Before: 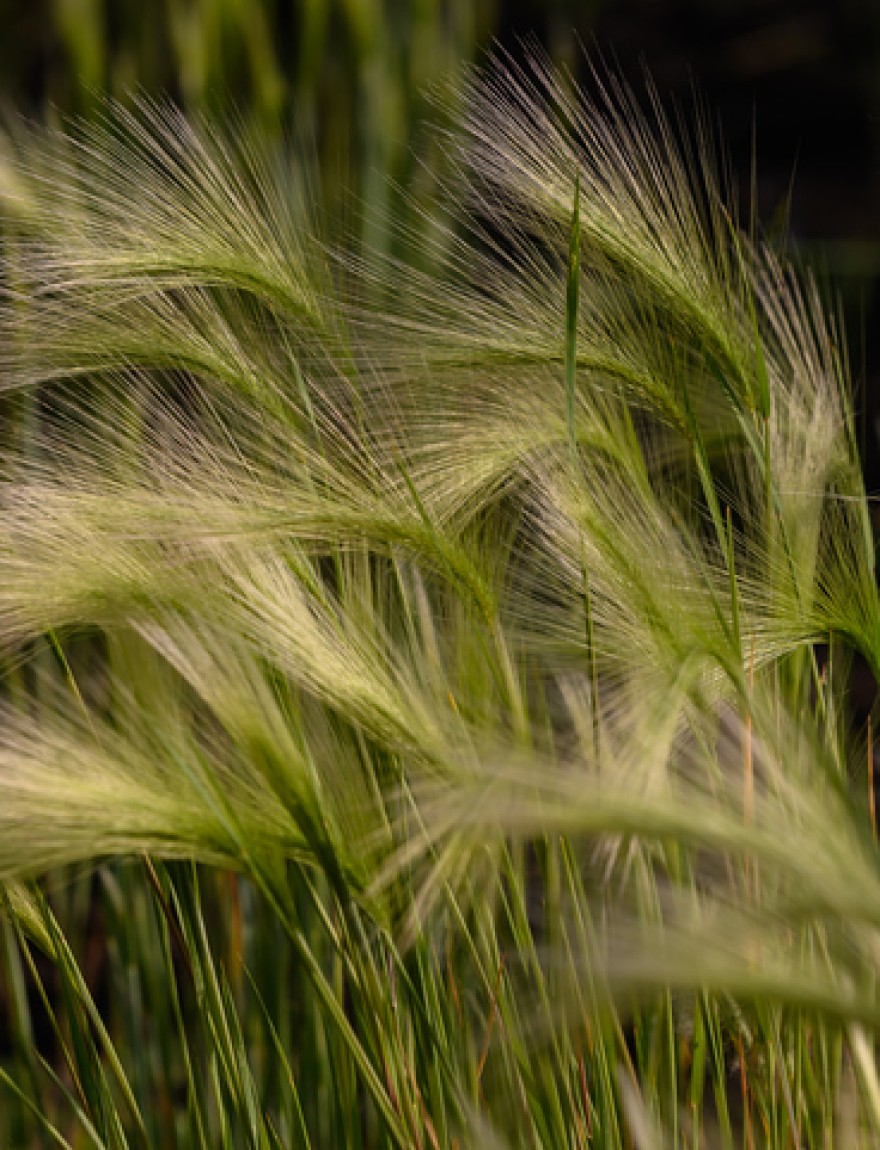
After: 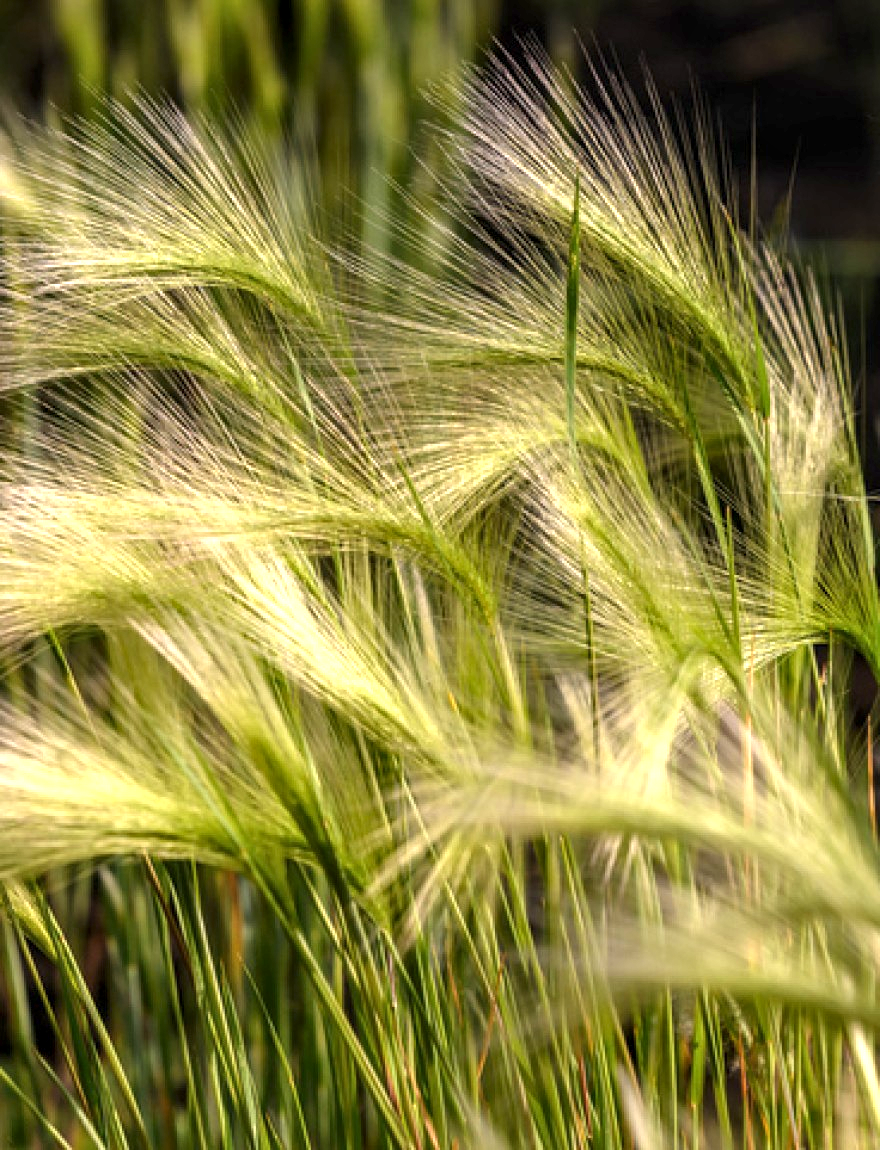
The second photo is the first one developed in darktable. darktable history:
exposure: black level correction 0, exposure 1.199 EV, compensate highlight preservation false
local contrast: detail 130%
